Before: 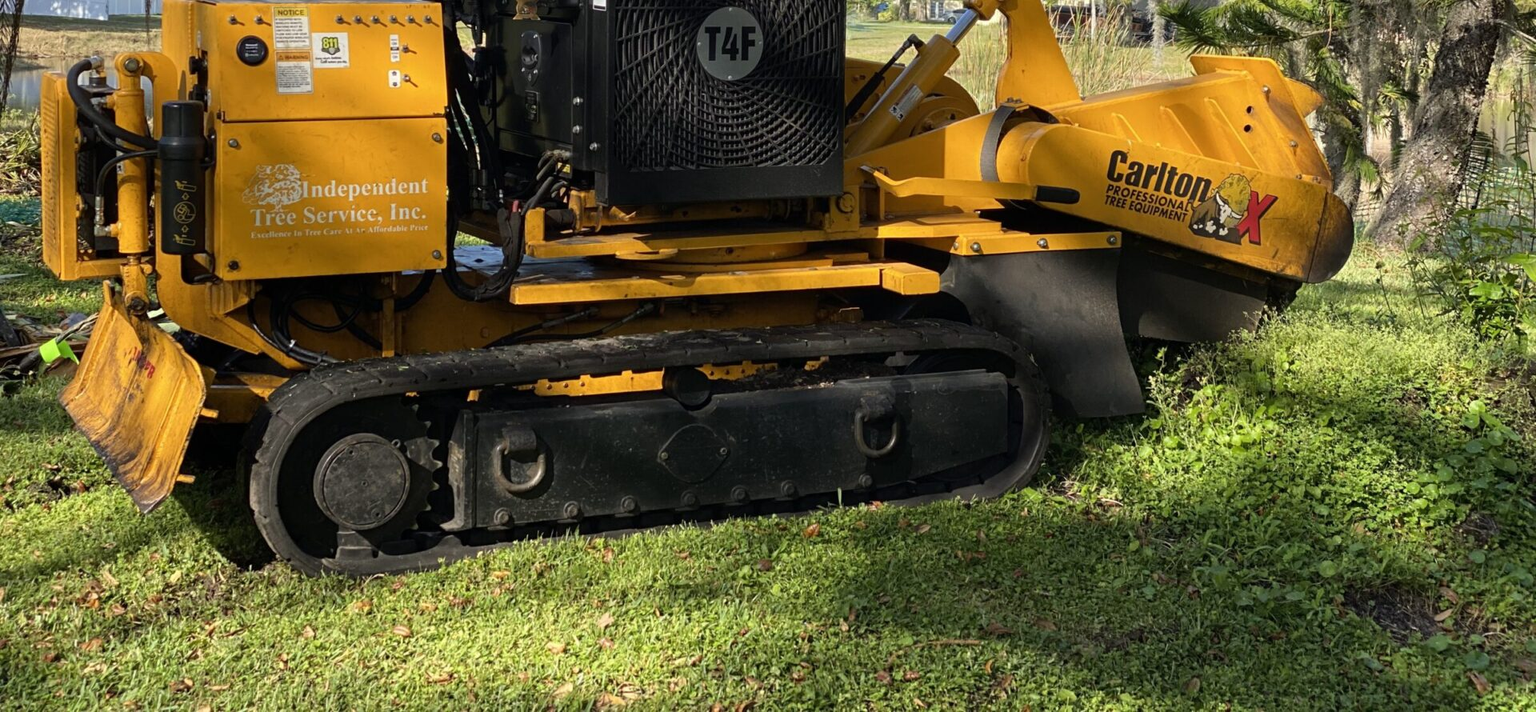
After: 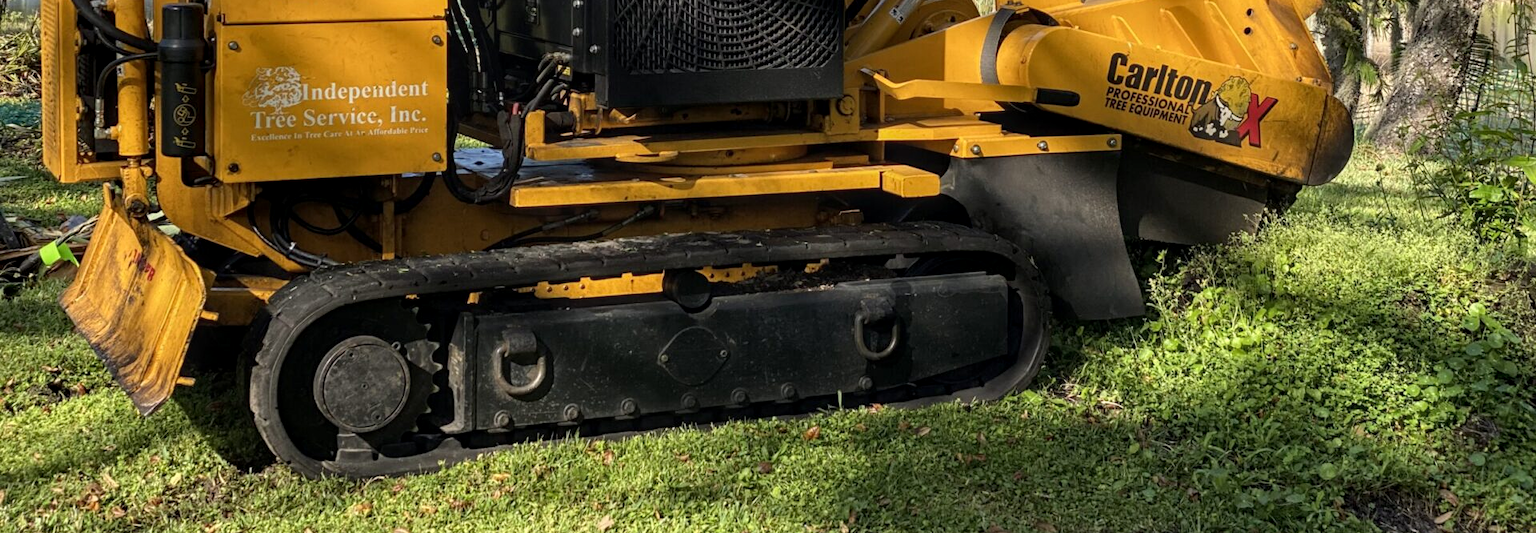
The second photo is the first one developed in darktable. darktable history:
crop: top 13.819%, bottom 11.169%
local contrast: on, module defaults
